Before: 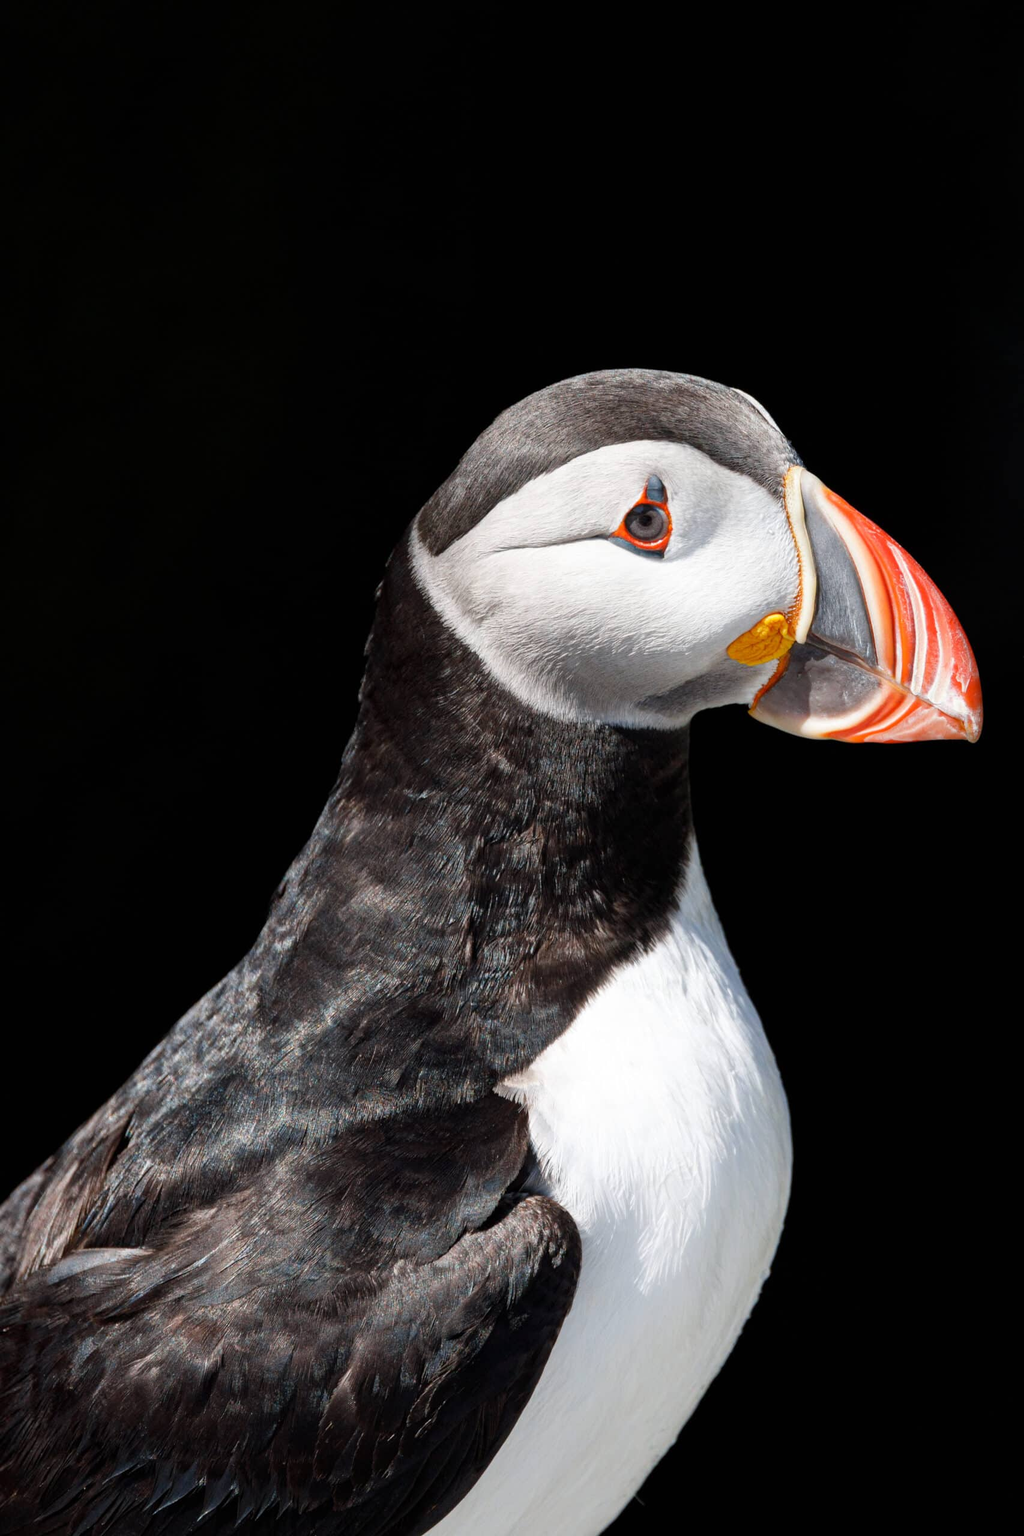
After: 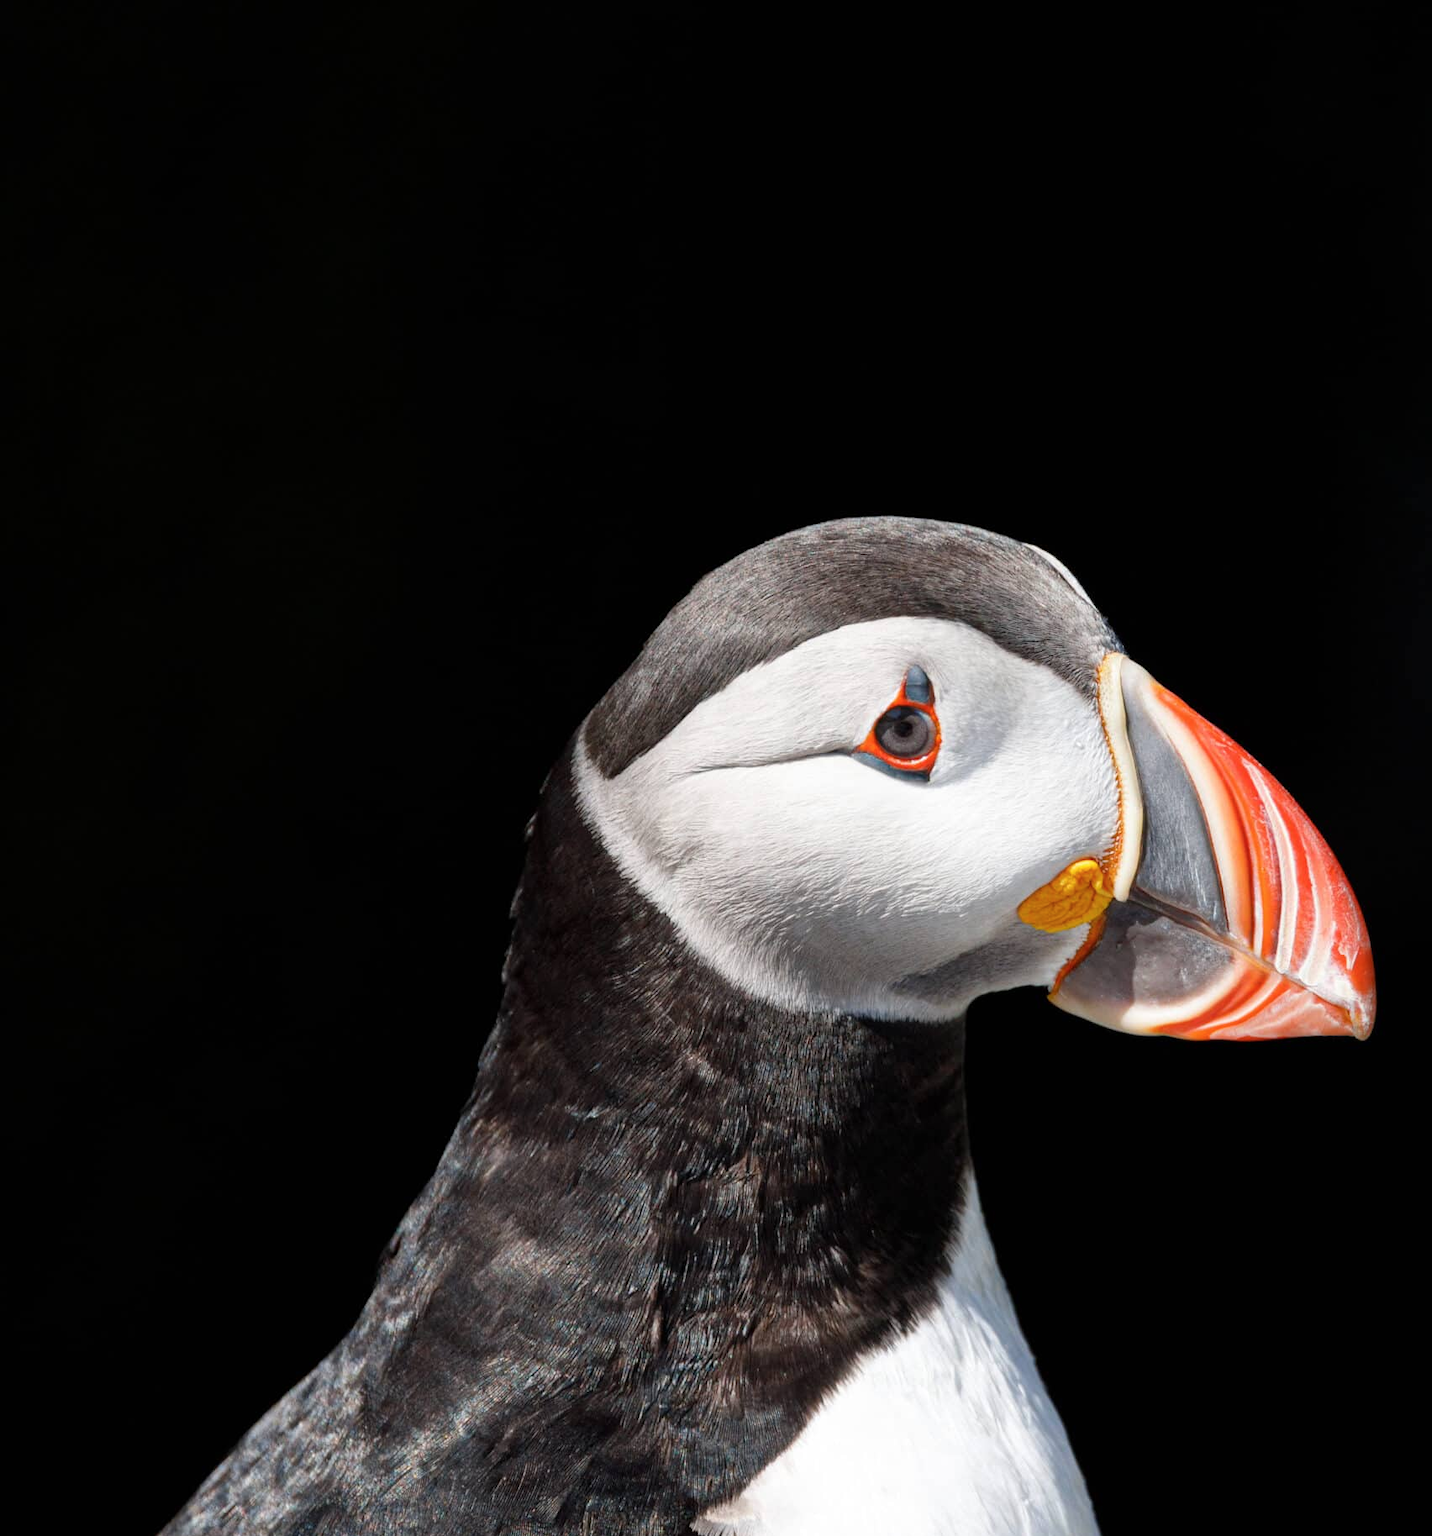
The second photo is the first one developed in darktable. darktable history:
crop: bottom 28.576%
color balance rgb: on, module defaults
